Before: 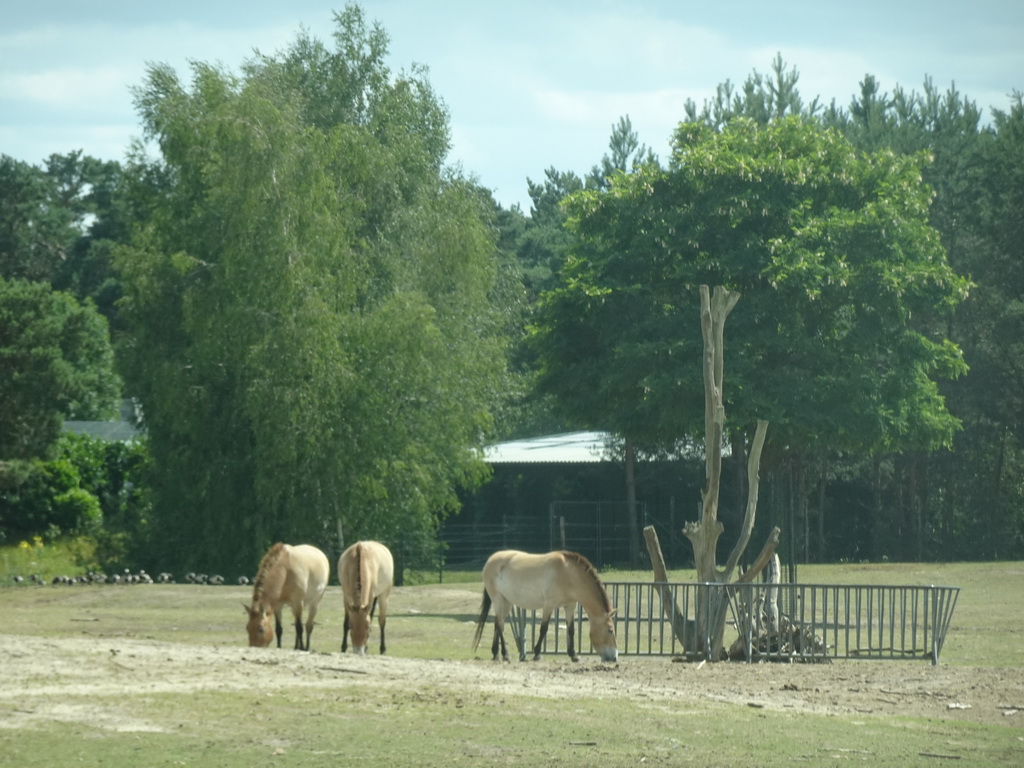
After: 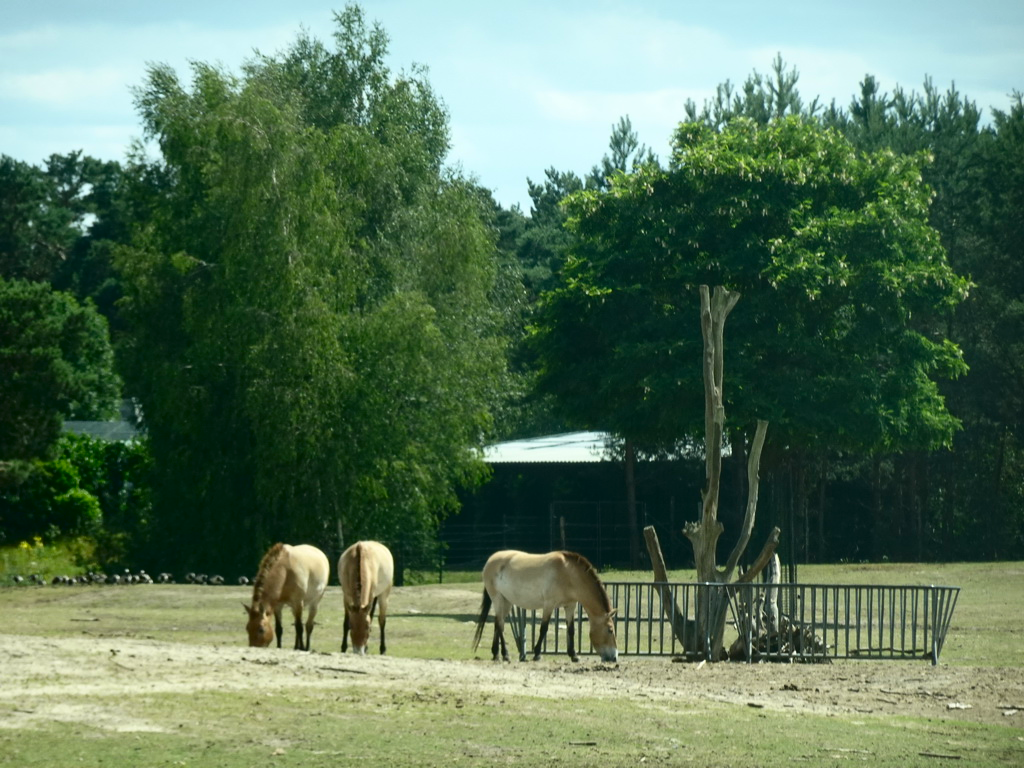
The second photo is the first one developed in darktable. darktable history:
contrast brightness saturation: contrast 0.218, brightness -0.182, saturation 0.233
